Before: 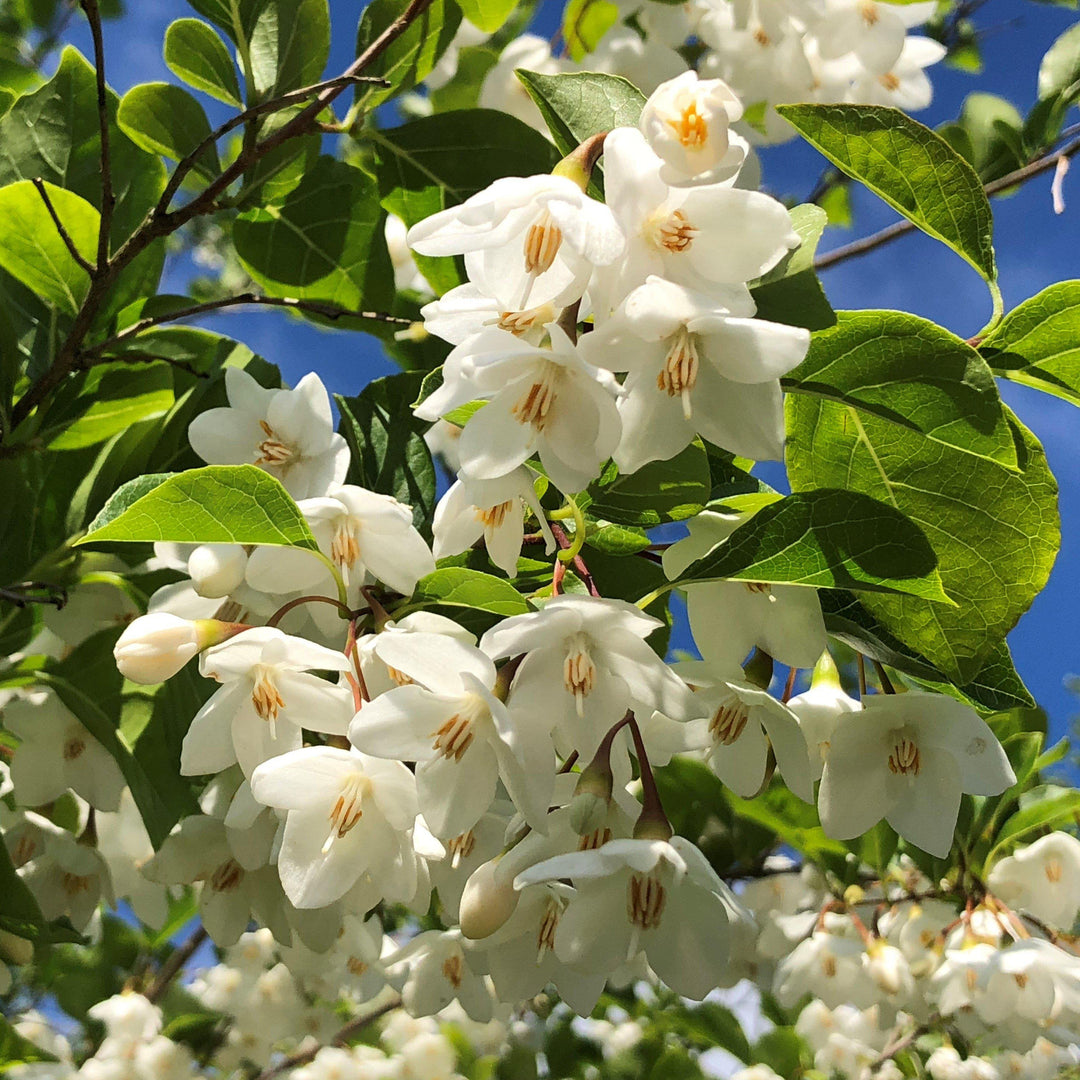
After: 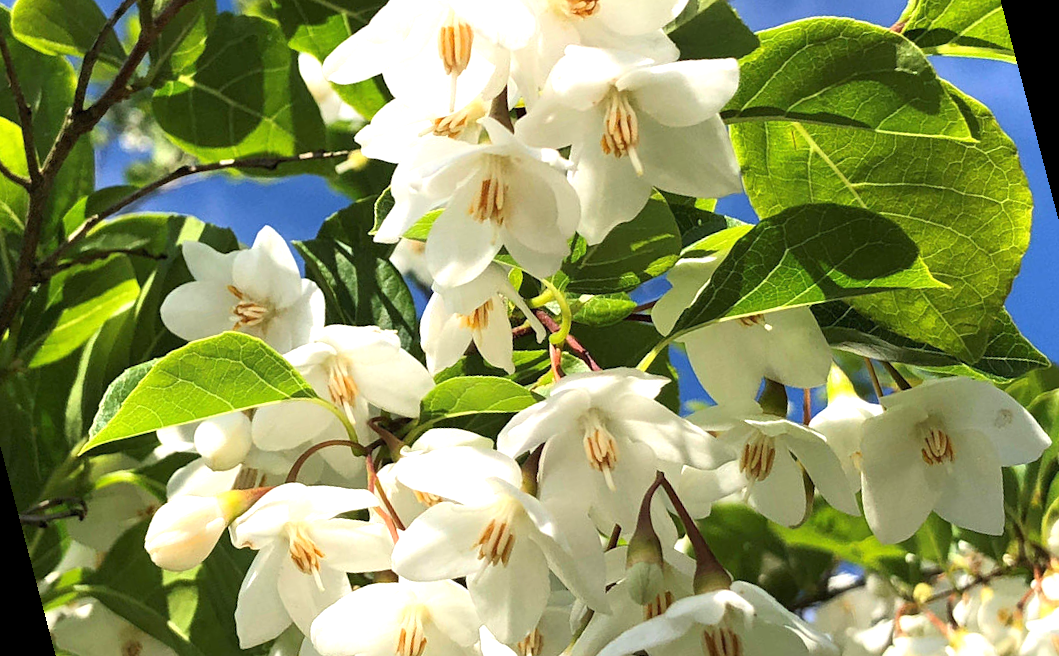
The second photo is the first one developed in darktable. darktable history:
exposure: exposure 0.657 EV, compensate highlight preservation false
rotate and perspective: rotation -14.8°, crop left 0.1, crop right 0.903, crop top 0.25, crop bottom 0.748
